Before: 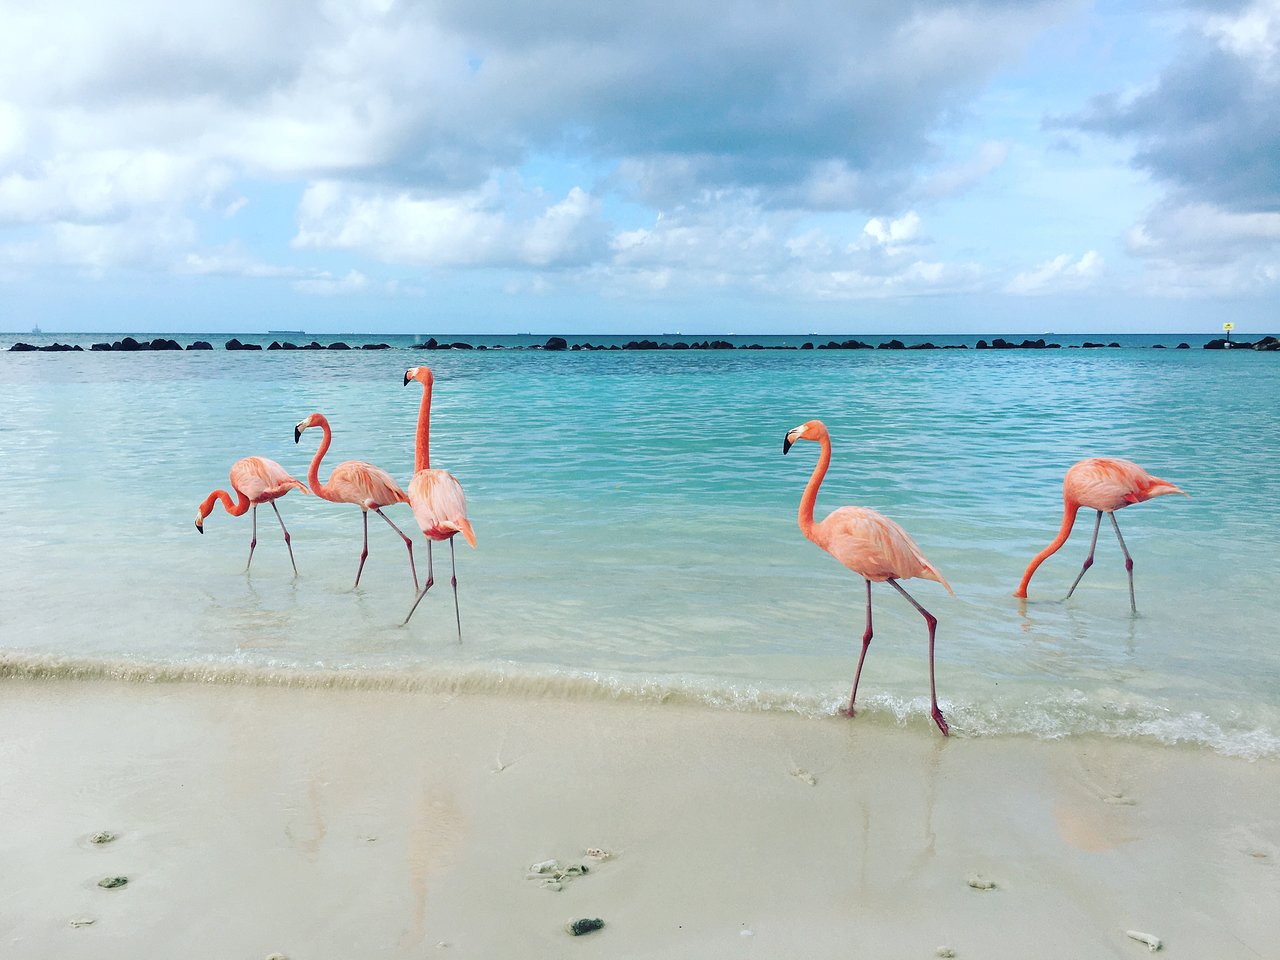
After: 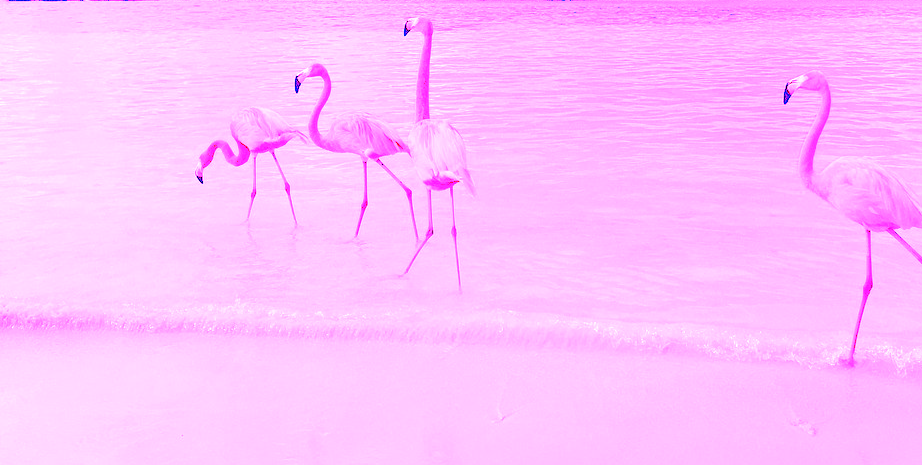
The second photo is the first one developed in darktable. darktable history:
white balance: red 8, blue 8
crop: top 36.498%, right 27.964%, bottom 14.995%
